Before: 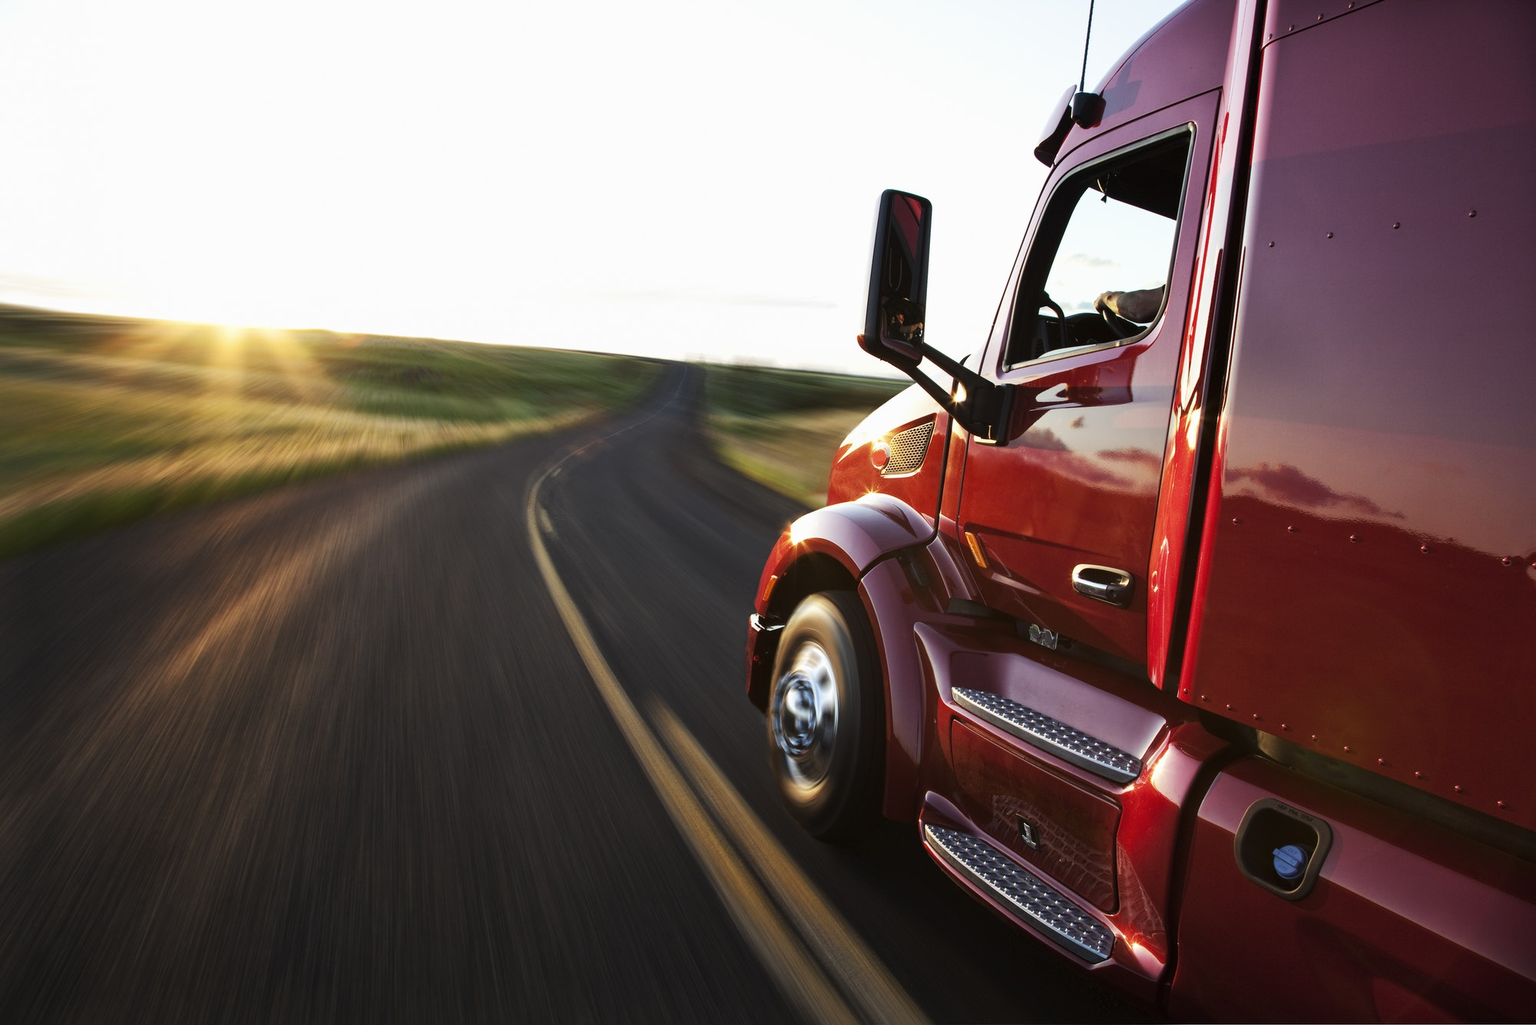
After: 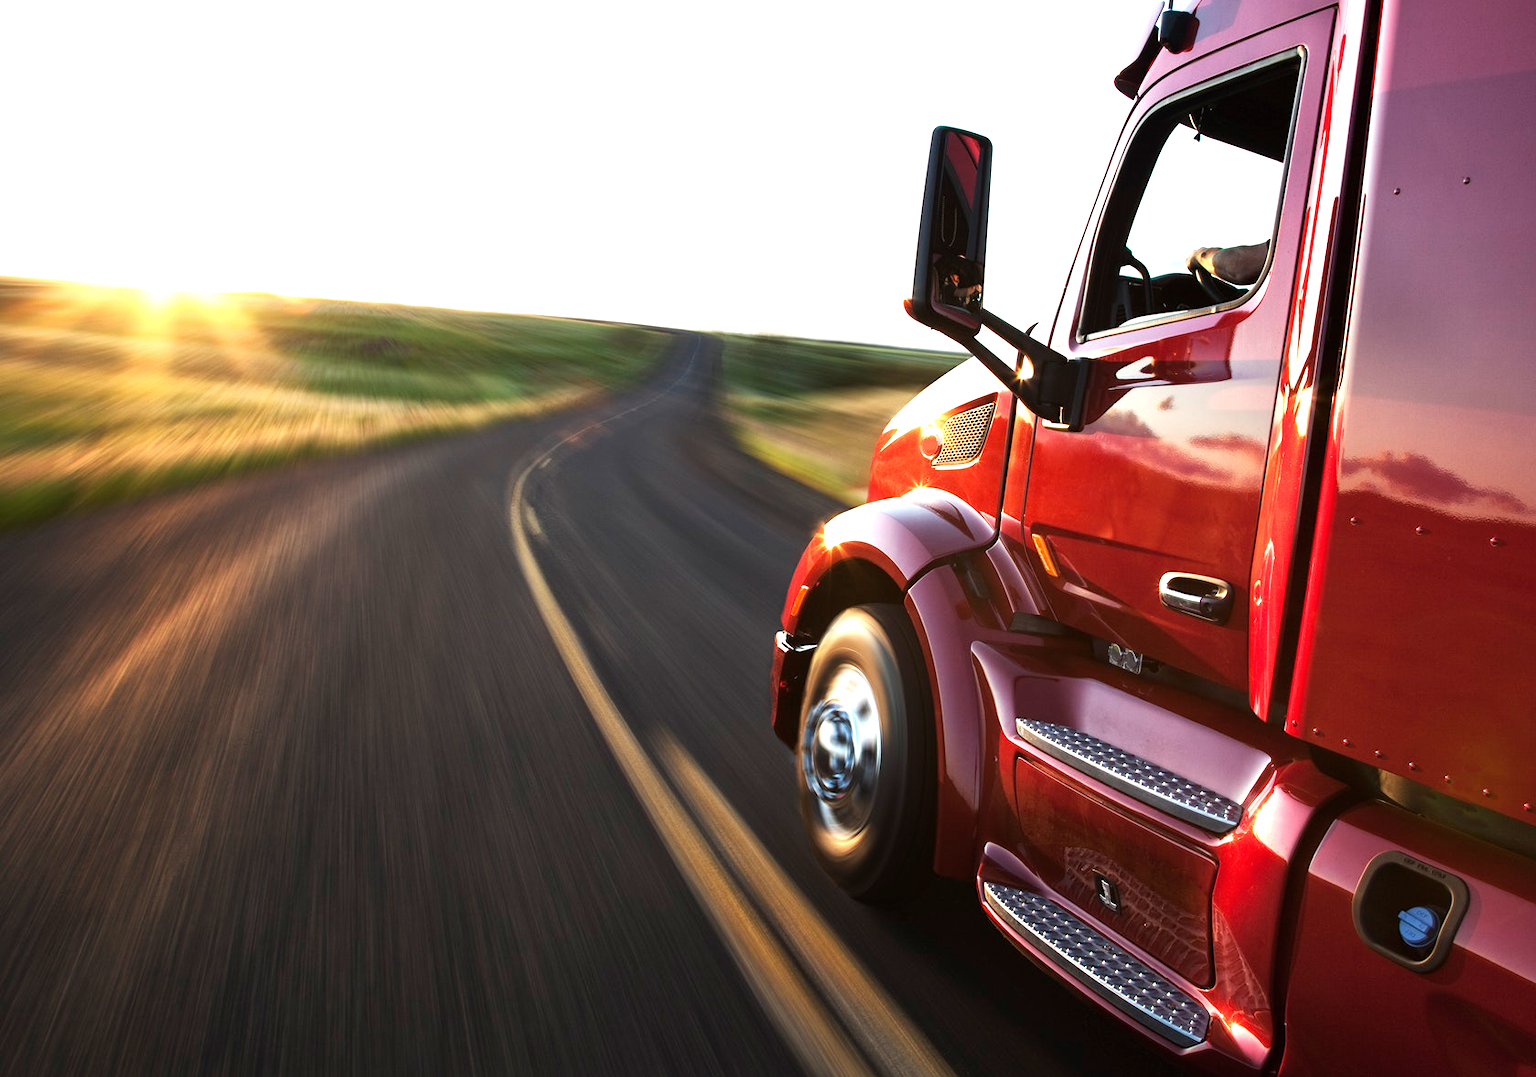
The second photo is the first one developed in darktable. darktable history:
exposure: black level correction 0, exposure 0.7 EV, compensate exposure bias true, compensate highlight preservation false
crop: left 6.446%, top 8.188%, right 9.538%, bottom 3.548%
